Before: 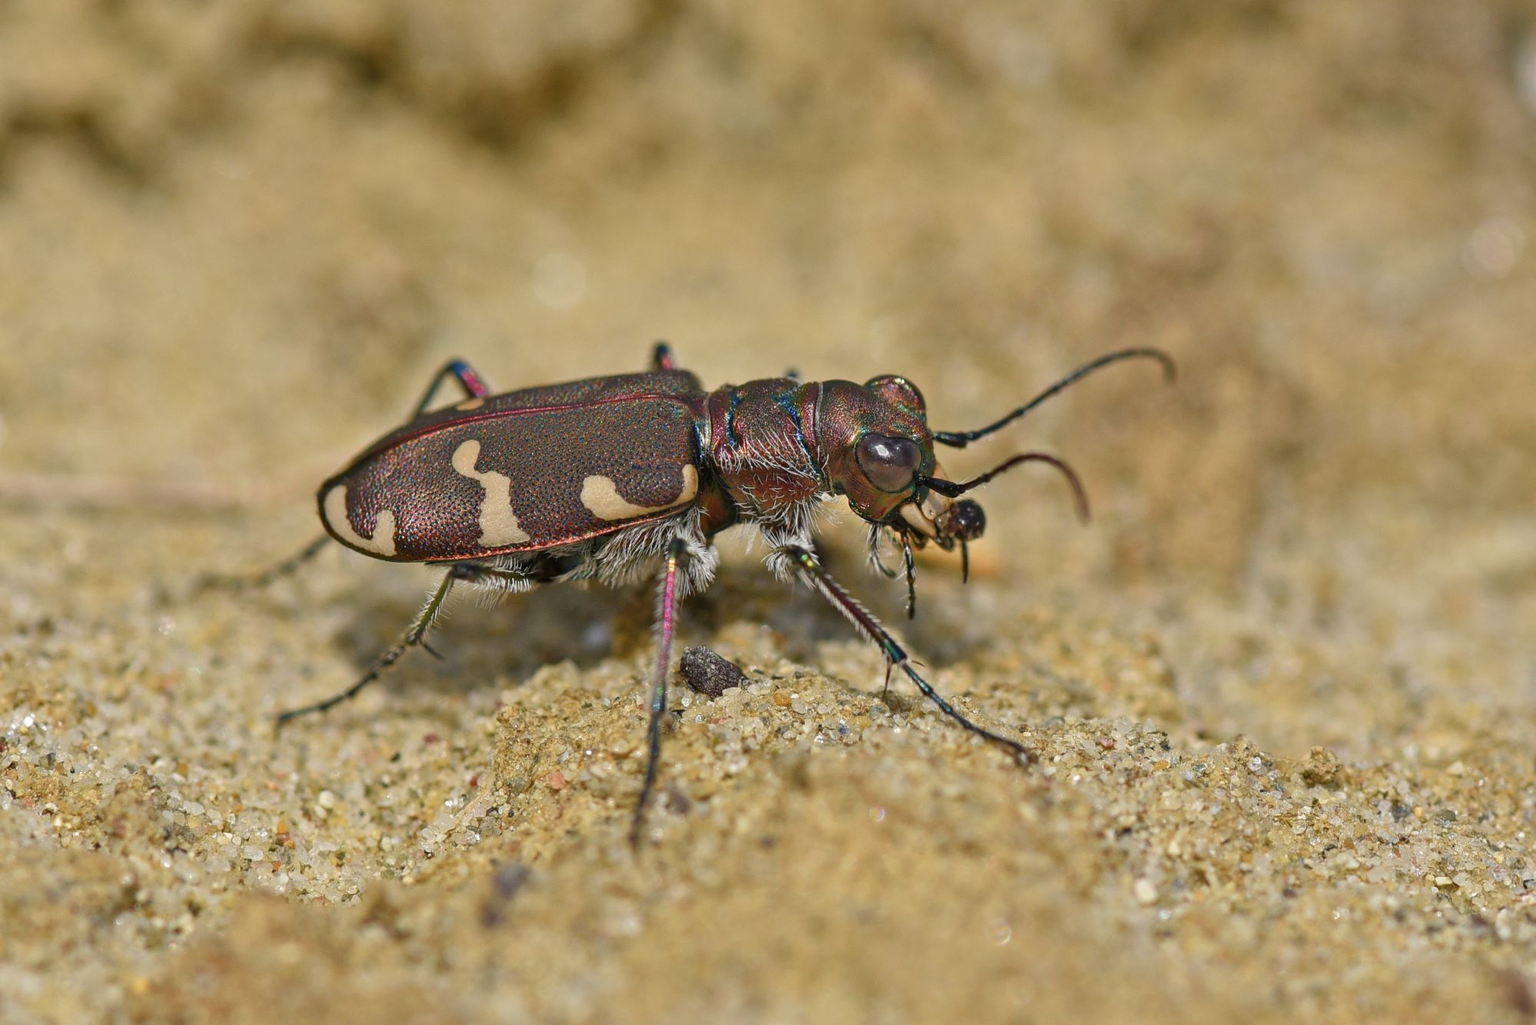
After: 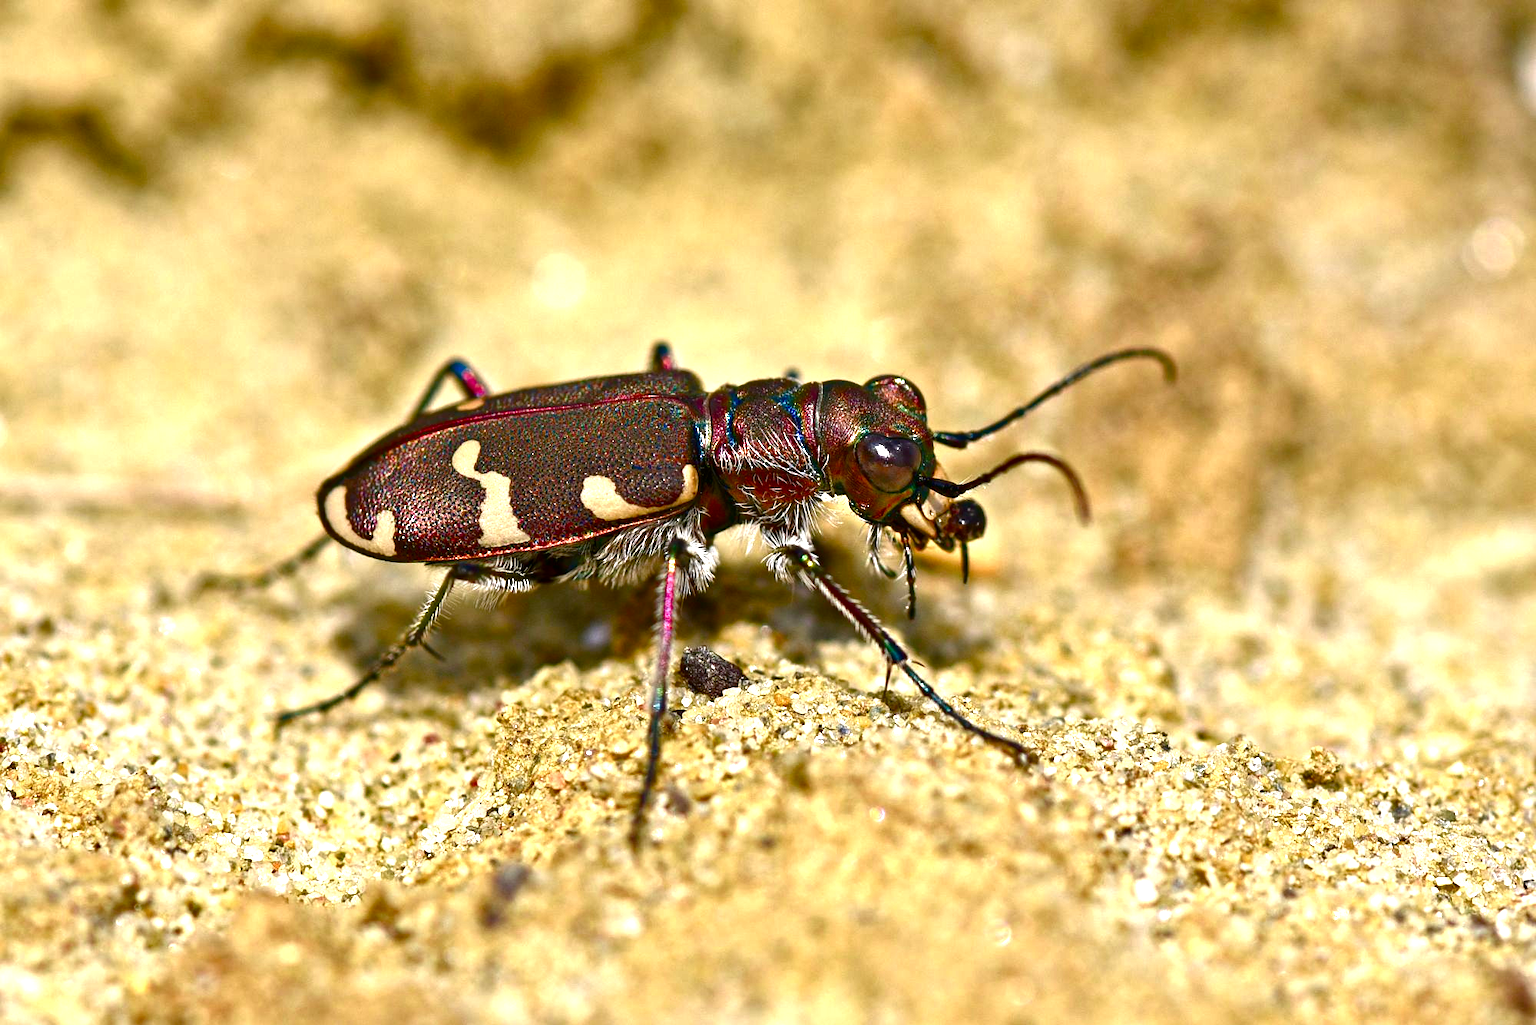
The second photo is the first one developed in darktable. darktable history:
exposure: black level correction 0, exposure 1.199 EV, compensate highlight preservation false
contrast brightness saturation: brightness -0.248, saturation 0.197
color balance rgb: power › luminance -14.769%, highlights gain › chroma 0.29%, highlights gain › hue 329.95°, linear chroma grading › global chroma 8.716%, perceptual saturation grading › global saturation 20%, perceptual saturation grading › highlights -50.145%, perceptual saturation grading › shadows 30.275%, global vibrance 41.147%
